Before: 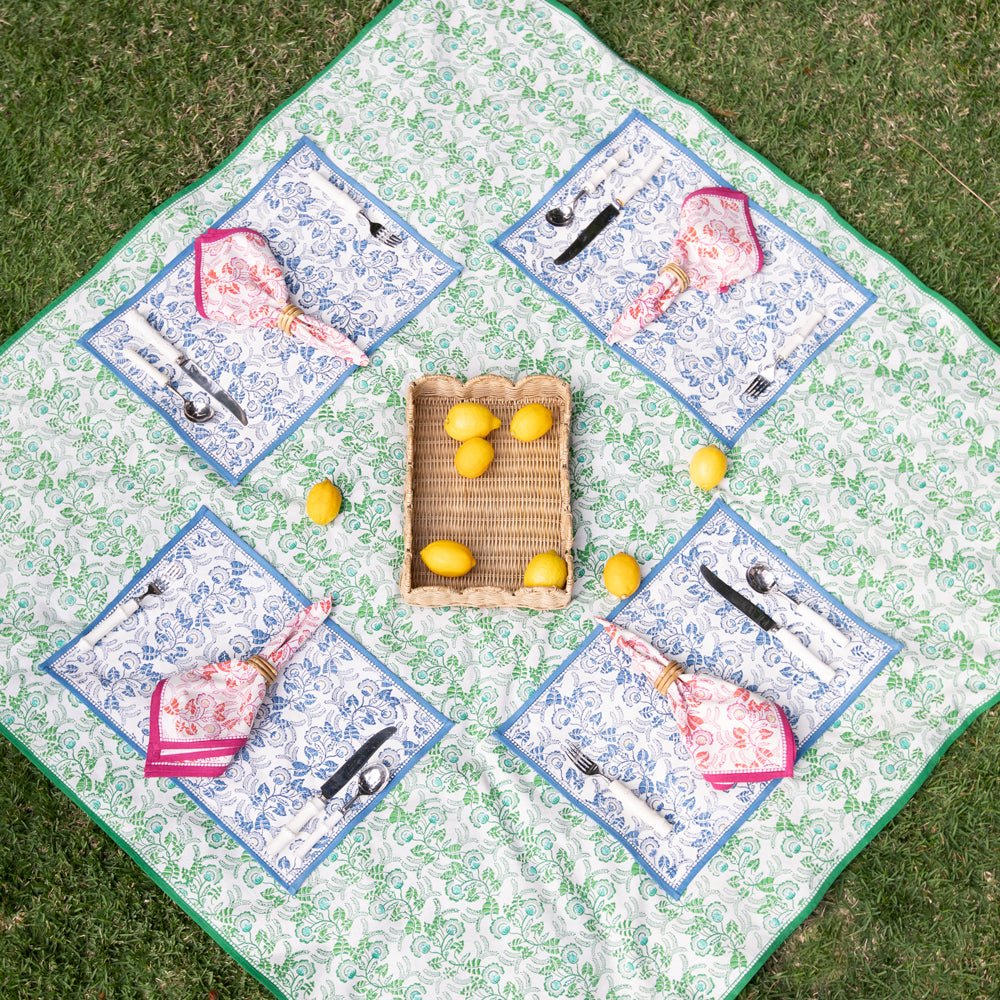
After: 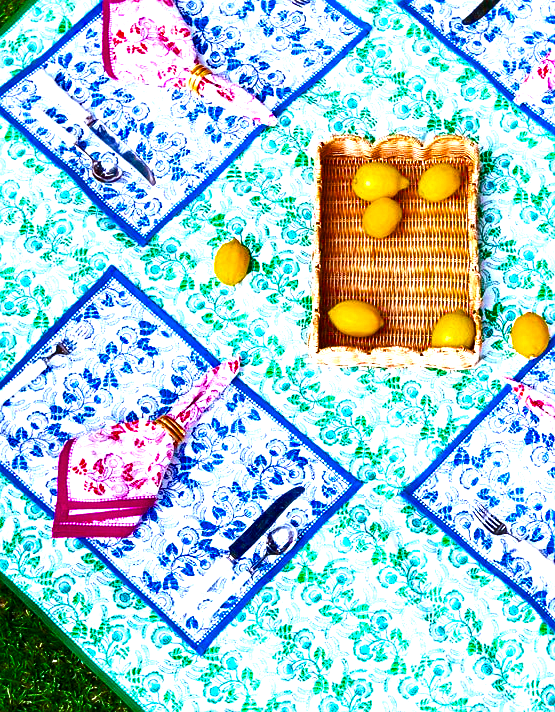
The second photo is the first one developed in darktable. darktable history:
sharpen: radius 1.222, amount 0.292, threshold 0.011
crop: left 9.267%, top 24.095%, right 35.146%, bottom 4.682%
contrast brightness saturation: brightness -0.249, saturation 0.202
color calibration: x 0.37, y 0.382, temperature 4309.47 K, saturation algorithm version 1 (2020)
color balance rgb: perceptual saturation grading › global saturation 66.052%, perceptual saturation grading › highlights 59.733%, perceptual saturation grading › mid-tones 49.383%, perceptual saturation grading › shadows 50.037%, perceptual brilliance grading › global brilliance 11.912%, perceptual brilliance grading › highlights 14.784%, global vibrance 15.793%, saturation formula JzAzBz (2021)
exposure: exposure 0.559 EV, compensate exposure bias true, compensate highlight preservation false
